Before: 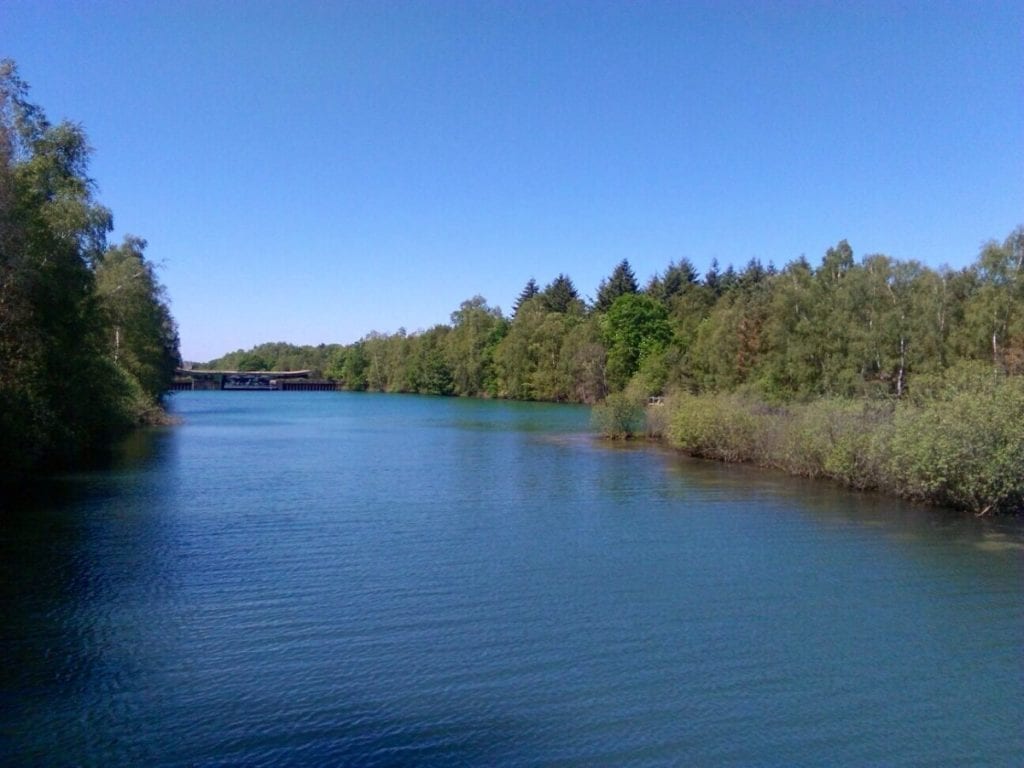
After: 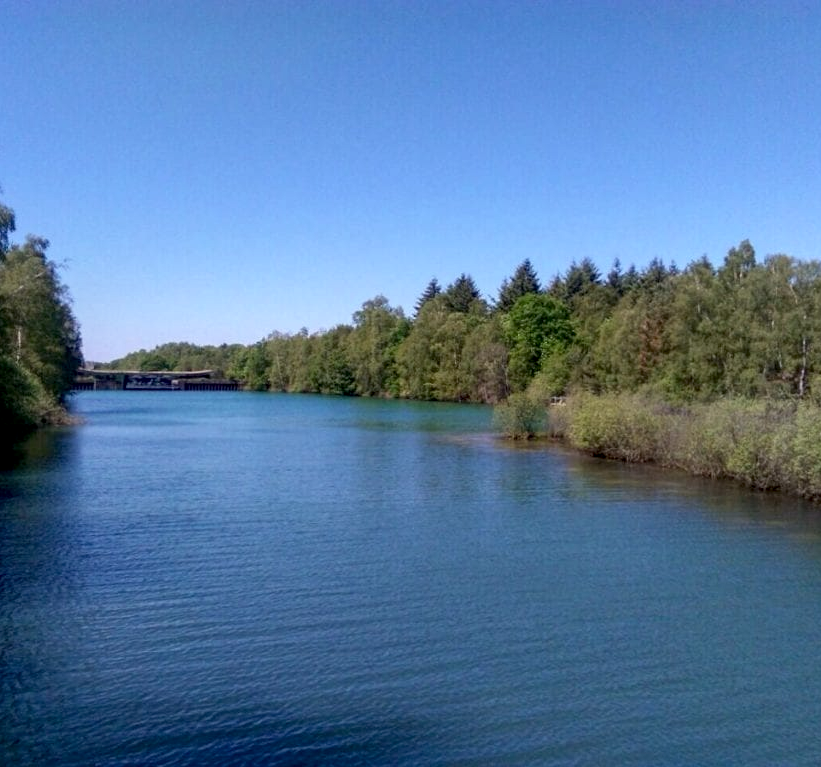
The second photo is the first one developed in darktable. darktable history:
contrast brightness saturation: saturation -0.04
exposure: black level correction 0.004, exposure 0.014 EV, compensate highlight preservation false
crop and rotate: left 9.597%, right 10.195%
local contrast: on, module defaults
